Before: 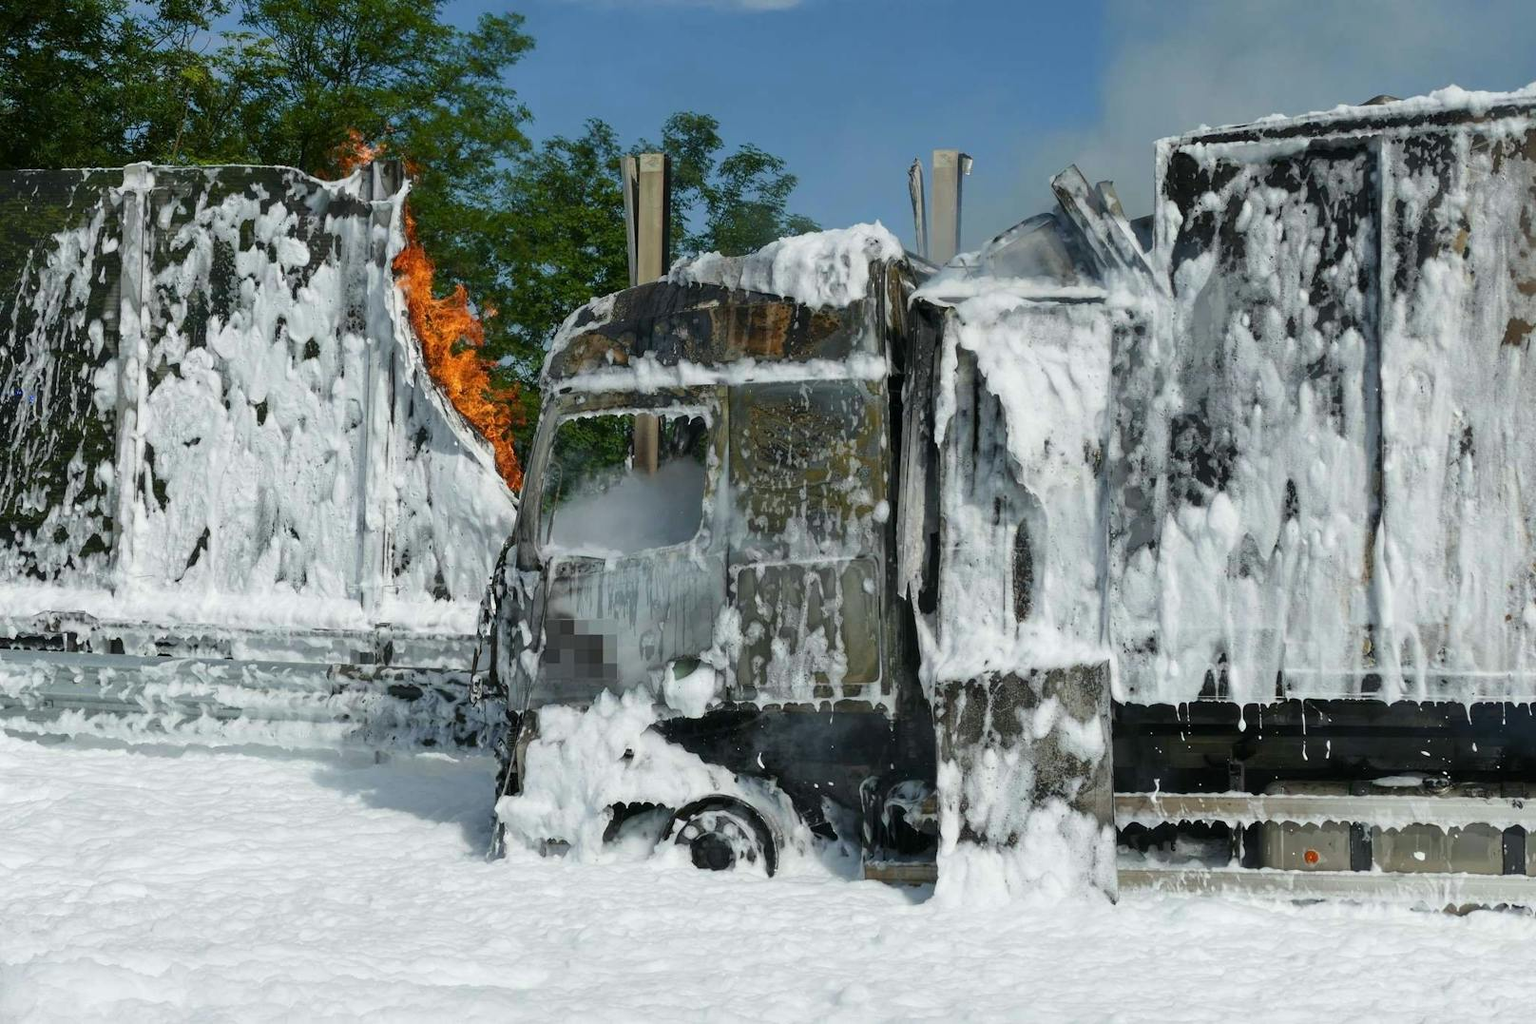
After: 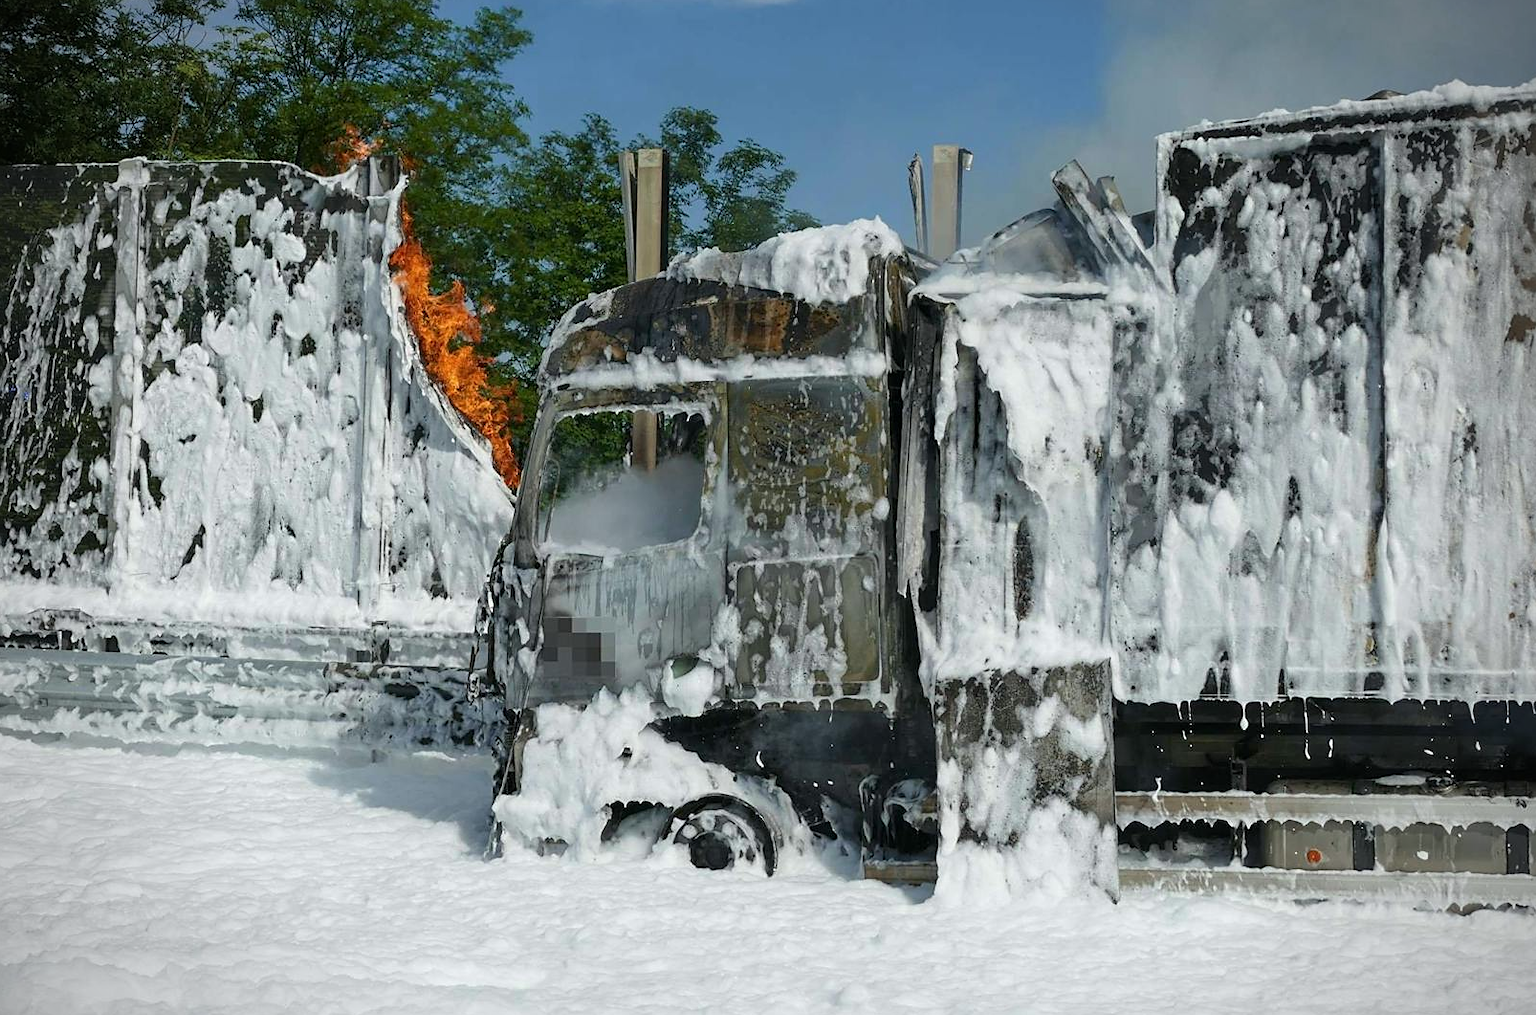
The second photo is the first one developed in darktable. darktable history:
crop: left 0.429%, top 0.613%, right 0.16%, bottom 0.773%
sharpen: radius 1.811, amount 0.415, threshold 1.444
vignetting: width/height ratio 1.098
